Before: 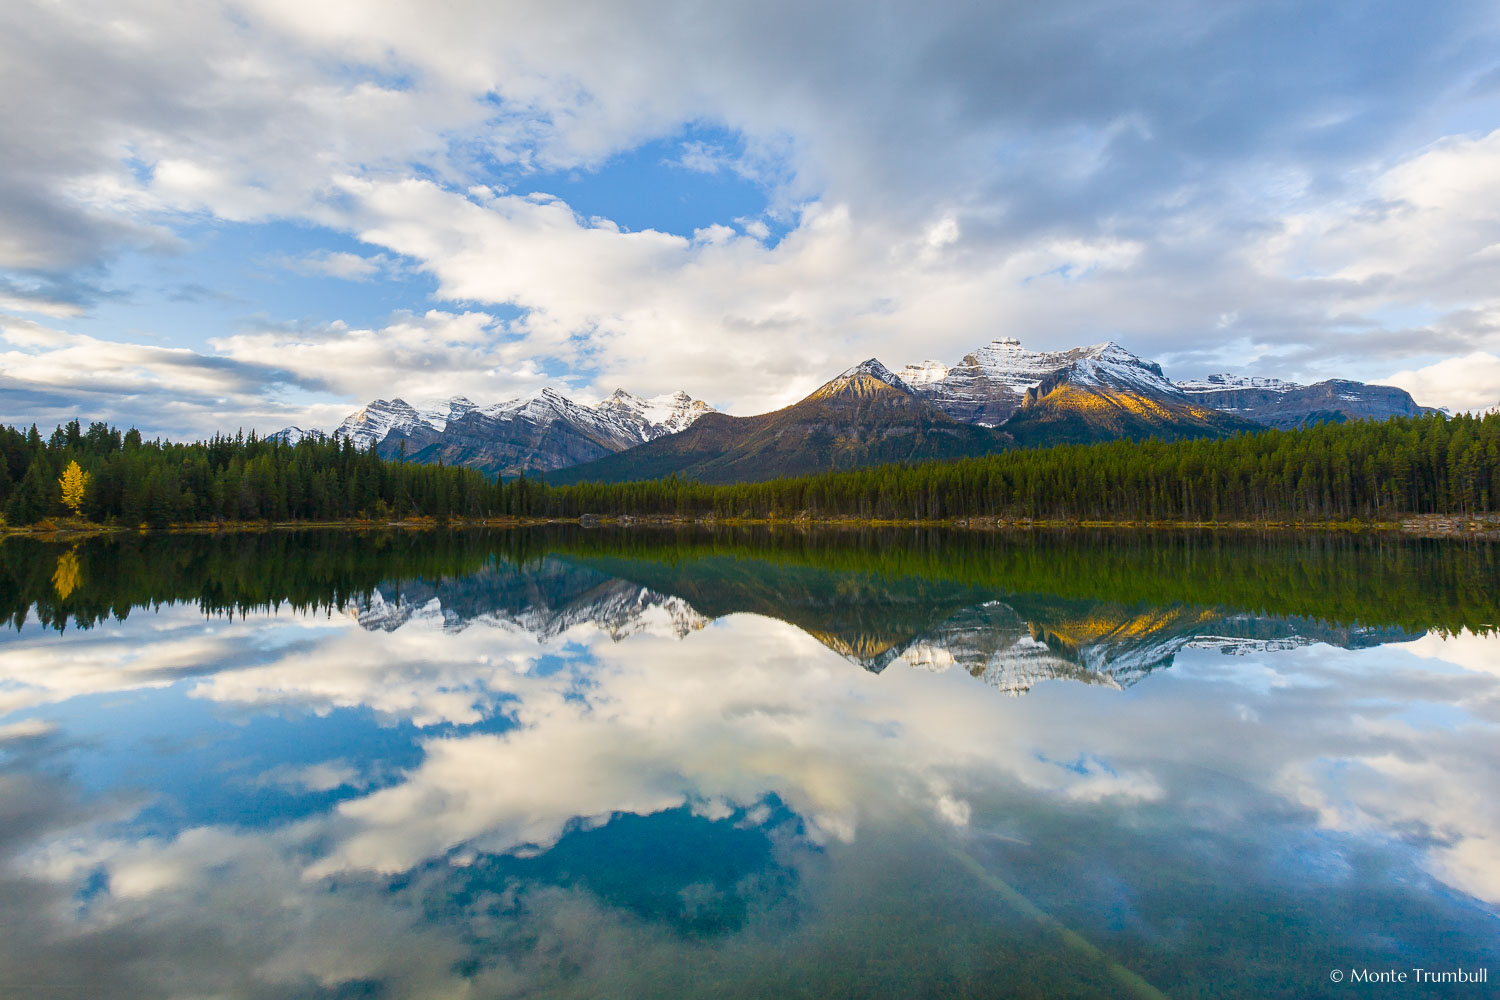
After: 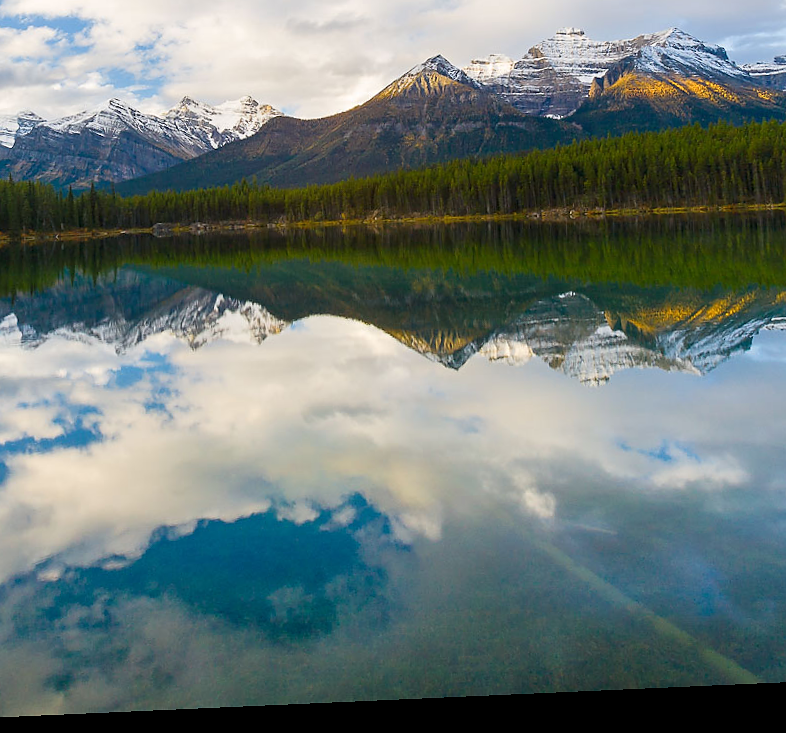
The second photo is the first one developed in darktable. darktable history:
crop and rotate: left 29.237%, top 31.152%, right 19.807%
rotate and perspective: rotation -2.56°, automatic cropping off
sharpen: radius 1, threshold 1
